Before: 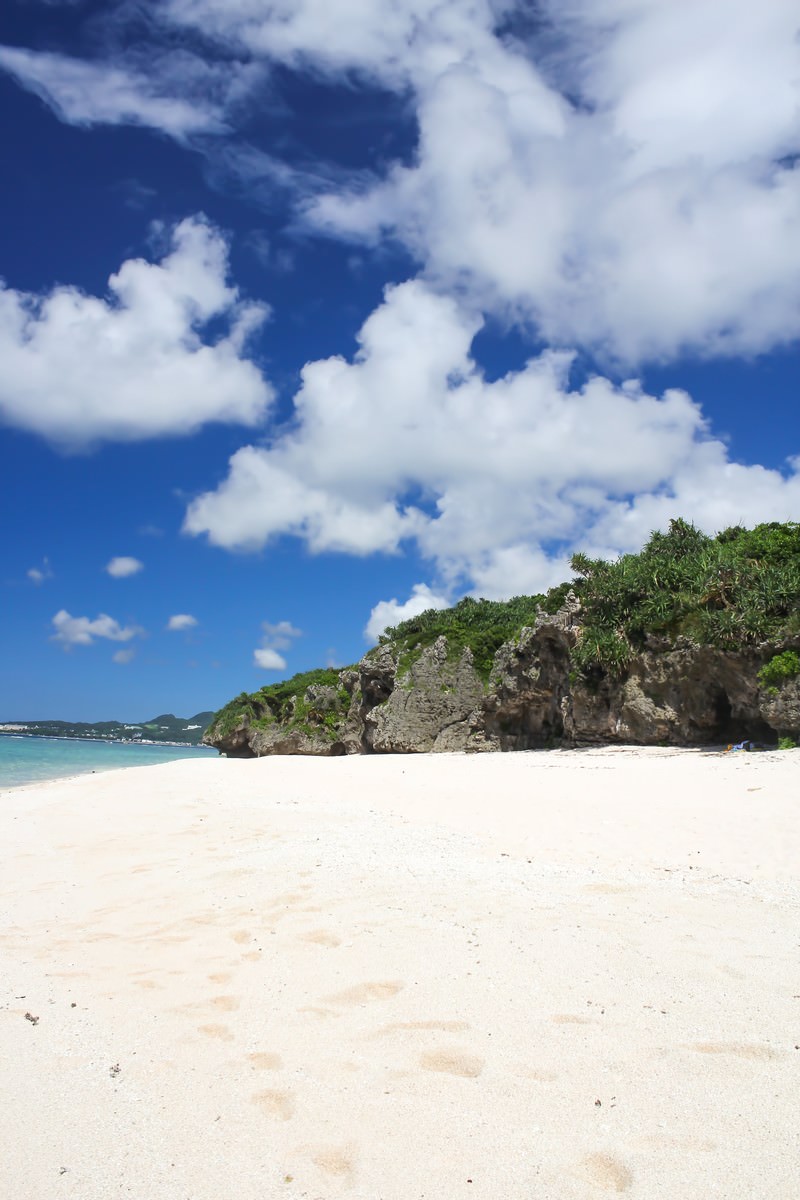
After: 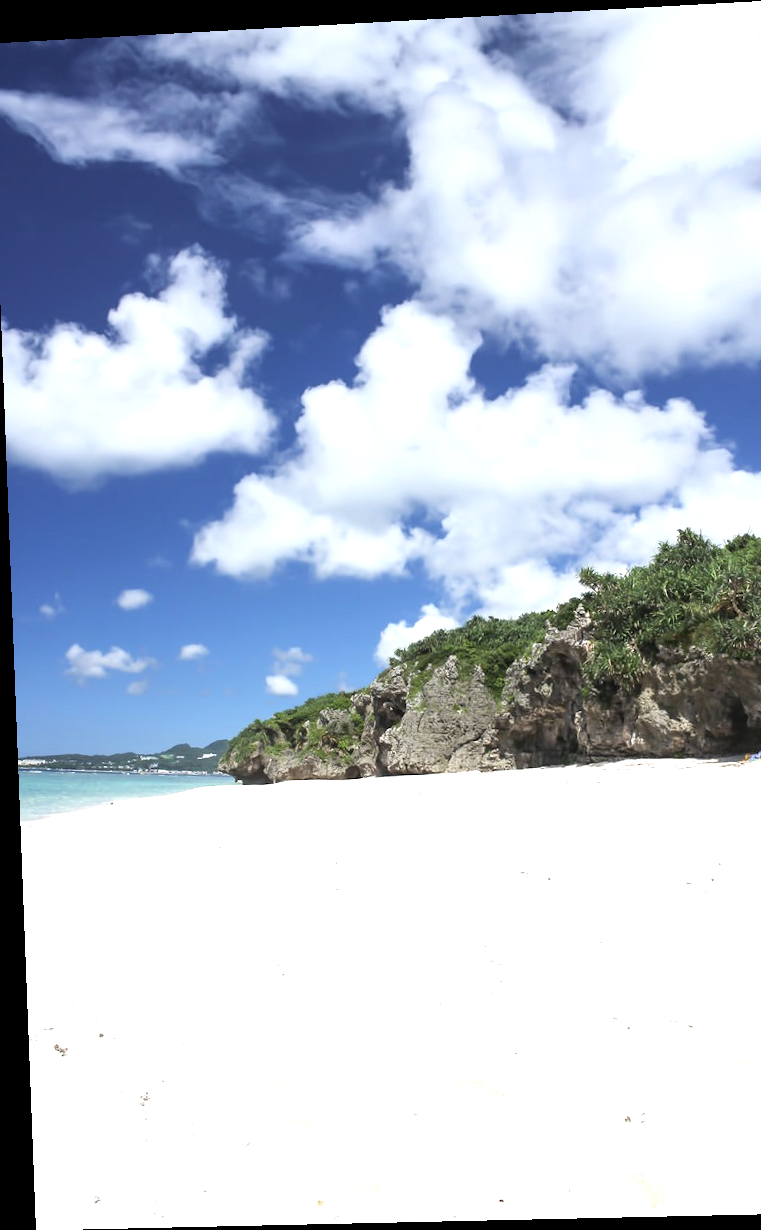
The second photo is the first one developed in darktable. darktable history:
crop and rotate: left 1.088%, right 8.807%
exposure: exposure 0.74 EV, compensate highlight preservation false
contrast brightness saturation: contrast 0.06, brightness -0.01, saturation -0.23
rotate and perspective: rotation -2.22°, lens shift (horizontal) -0.022, automatic cropping off
